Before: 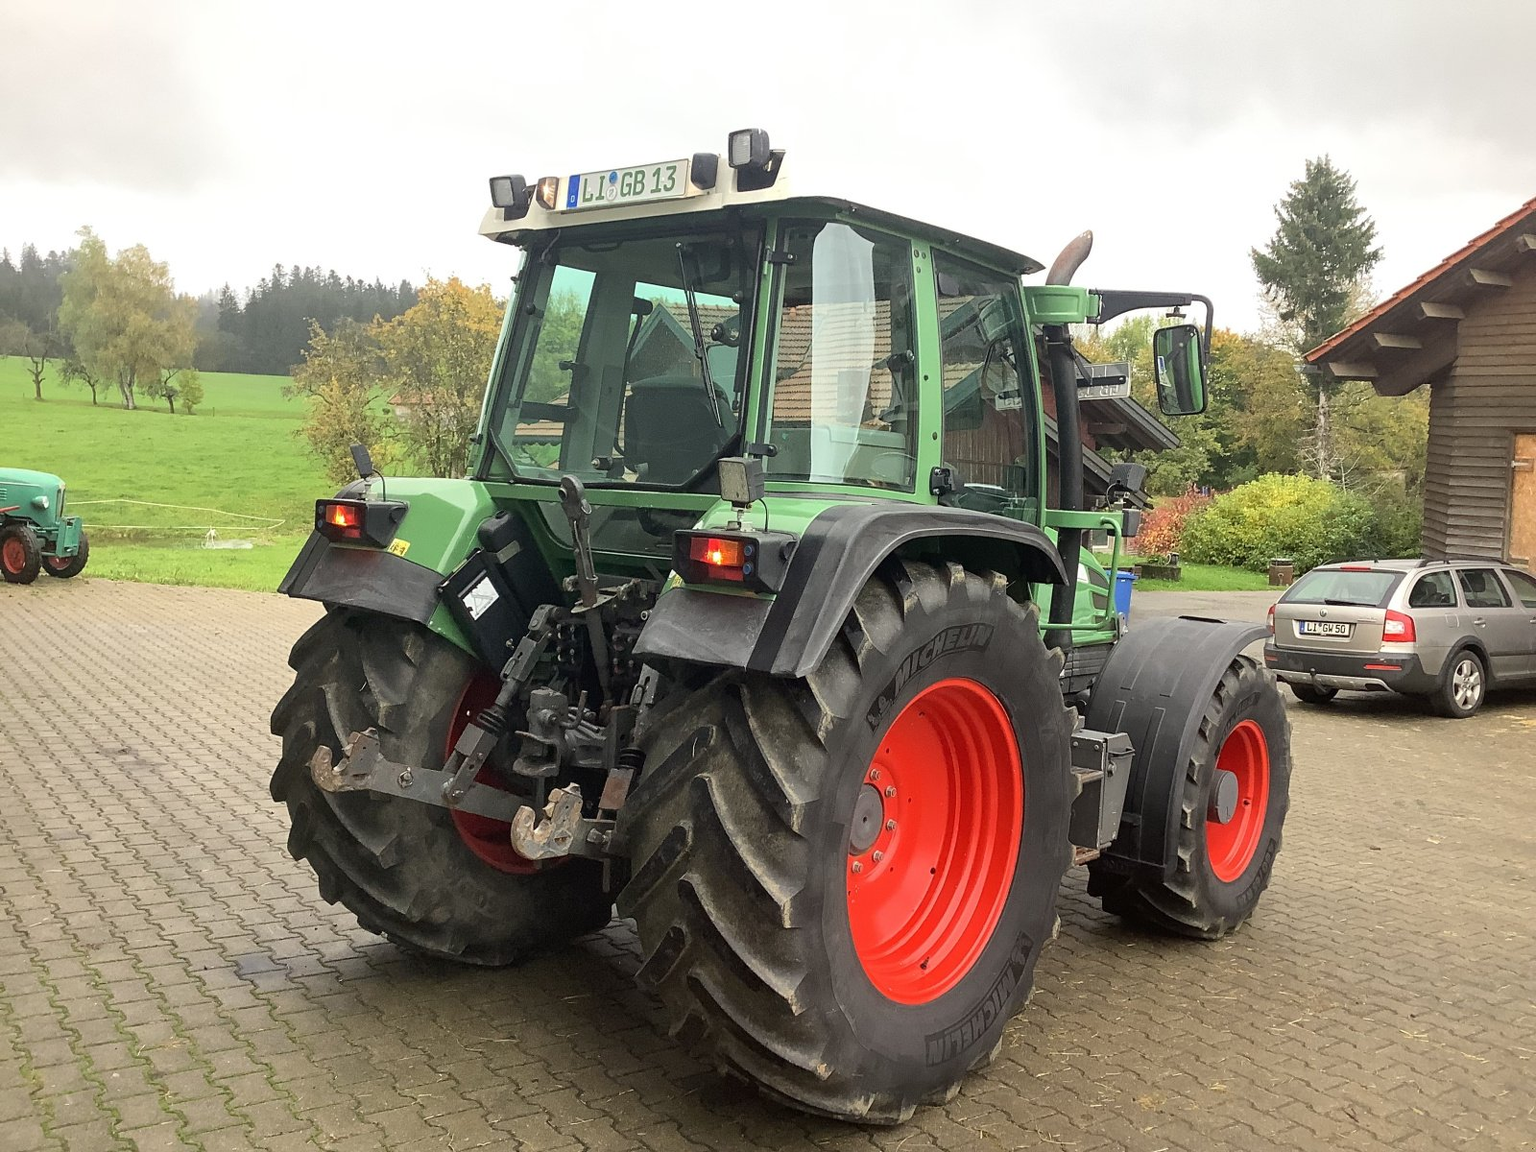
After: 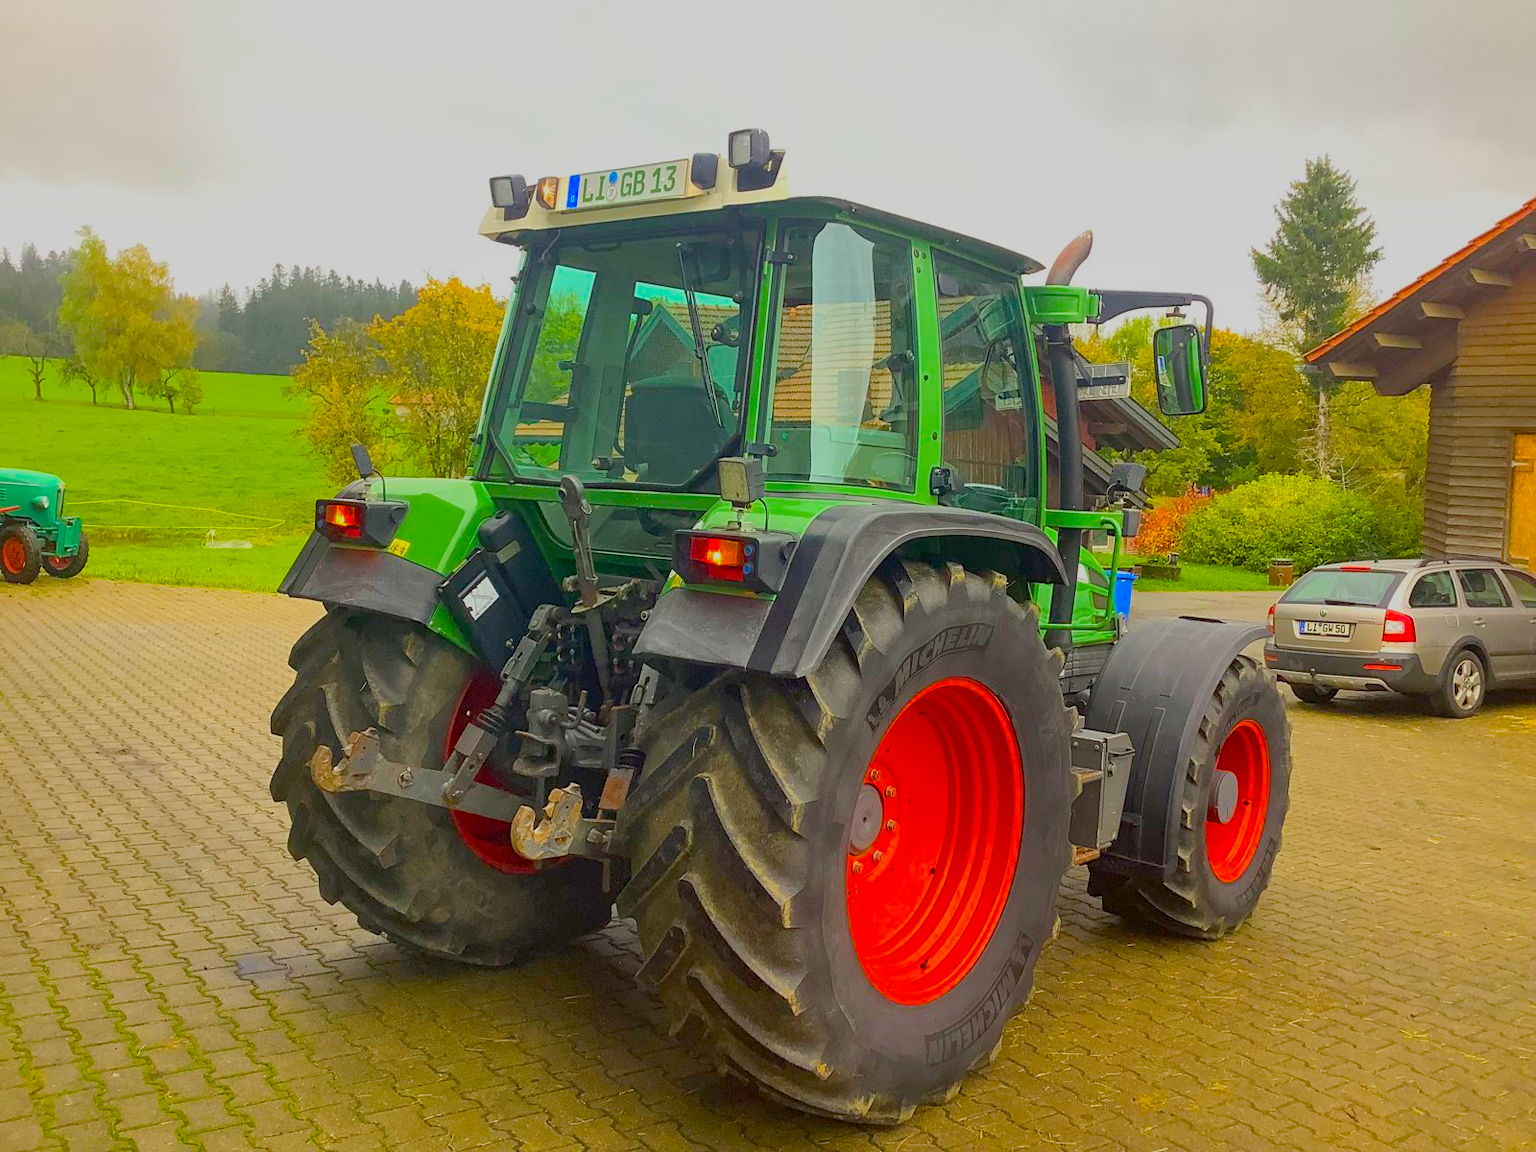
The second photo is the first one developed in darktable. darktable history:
local contrast: highlights 107%, shadows 100%, detail 119%, midtone range 0.2
color balance rgb: linear chroma grading › highlights 99.676%, linear chroma grading › global chroma 24.039%, perceptual saturation grading › global saturation 0.451%, perceptual saturation grading › mid-tones 6.23%, perceptual saturation grading › shadows 71.277%, contrast -29.515%
